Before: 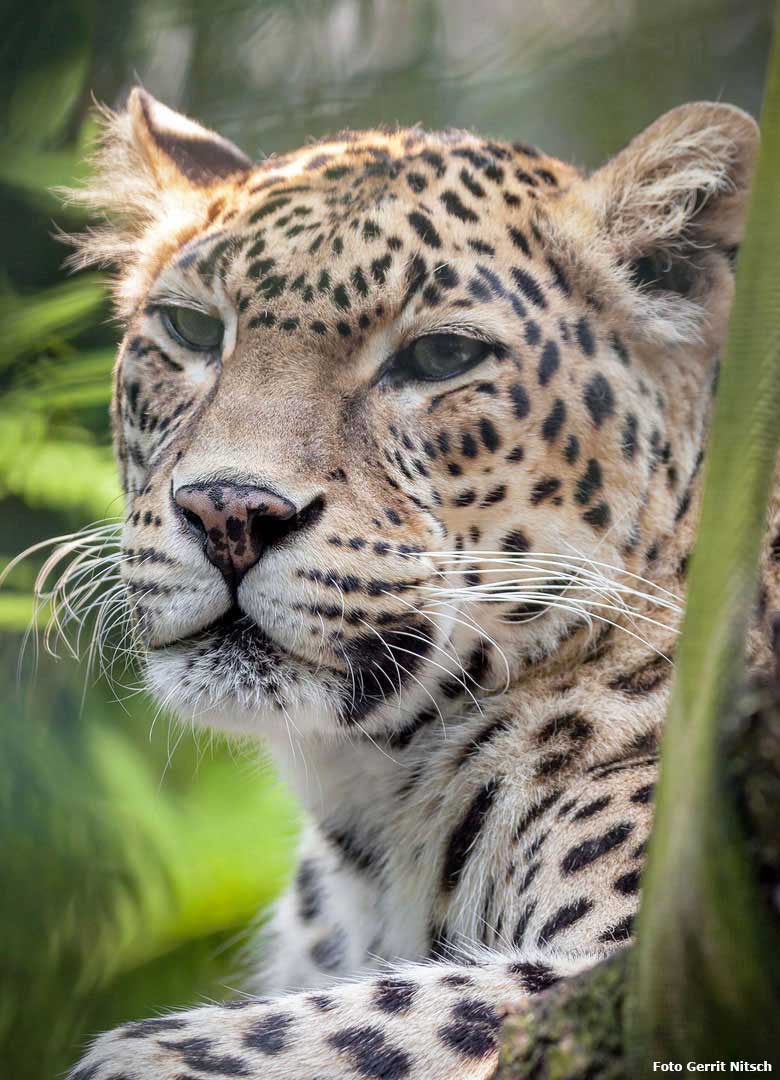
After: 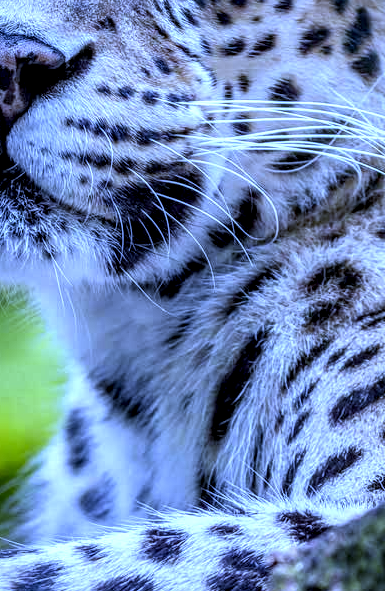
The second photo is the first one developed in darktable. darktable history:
crop: left 29.672%, top 41.786%, right 20.851%, bottom 3.487%
local contrast: detail 160%
white balance: red 0.766, blue 1.537
